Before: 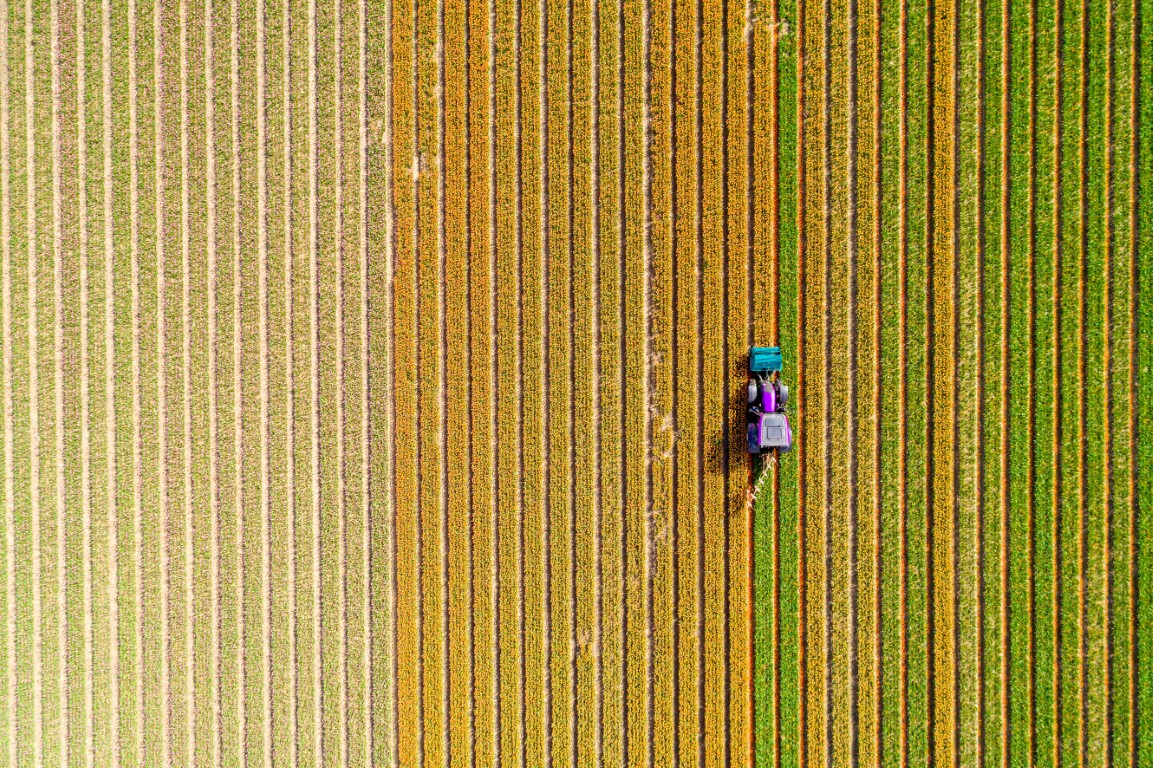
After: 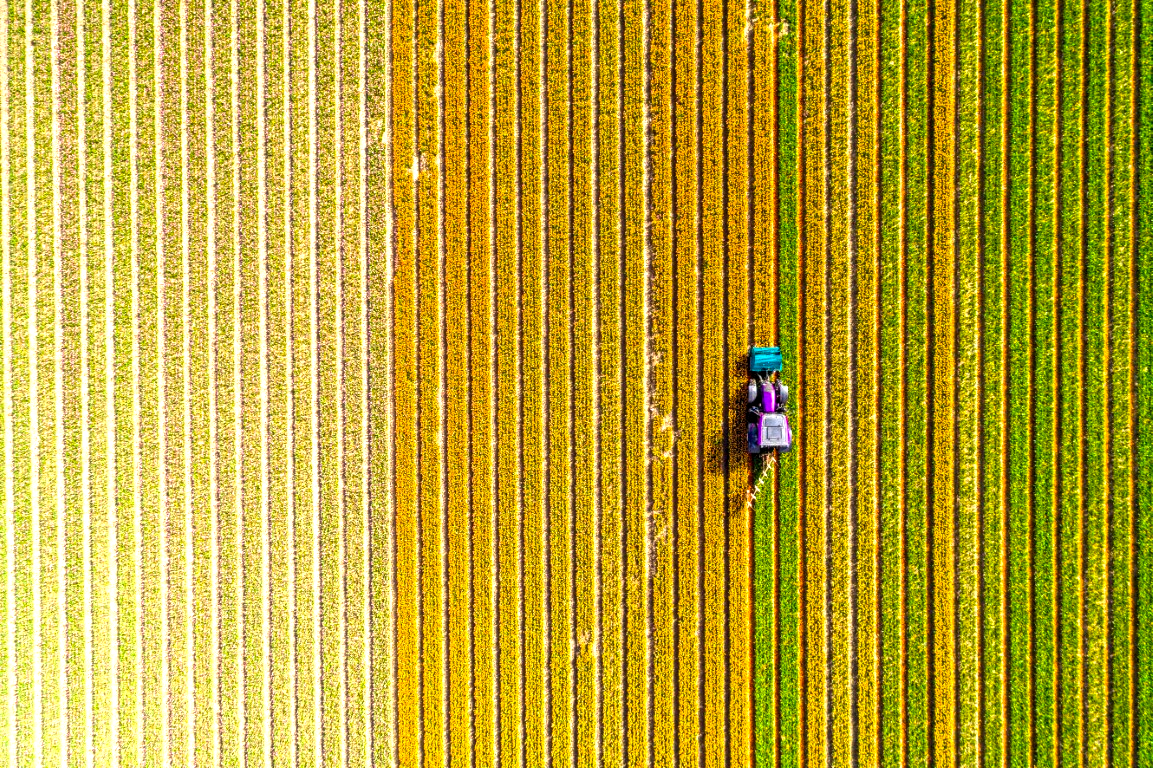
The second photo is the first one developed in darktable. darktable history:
local contrast: on, module defaults
color balance rgb: perceptual saturation grading › global saturation 25.442%, perceptual brilliance grading › global brilliance 20.61%, perceptual brilliance grading › shadows -34.38%
